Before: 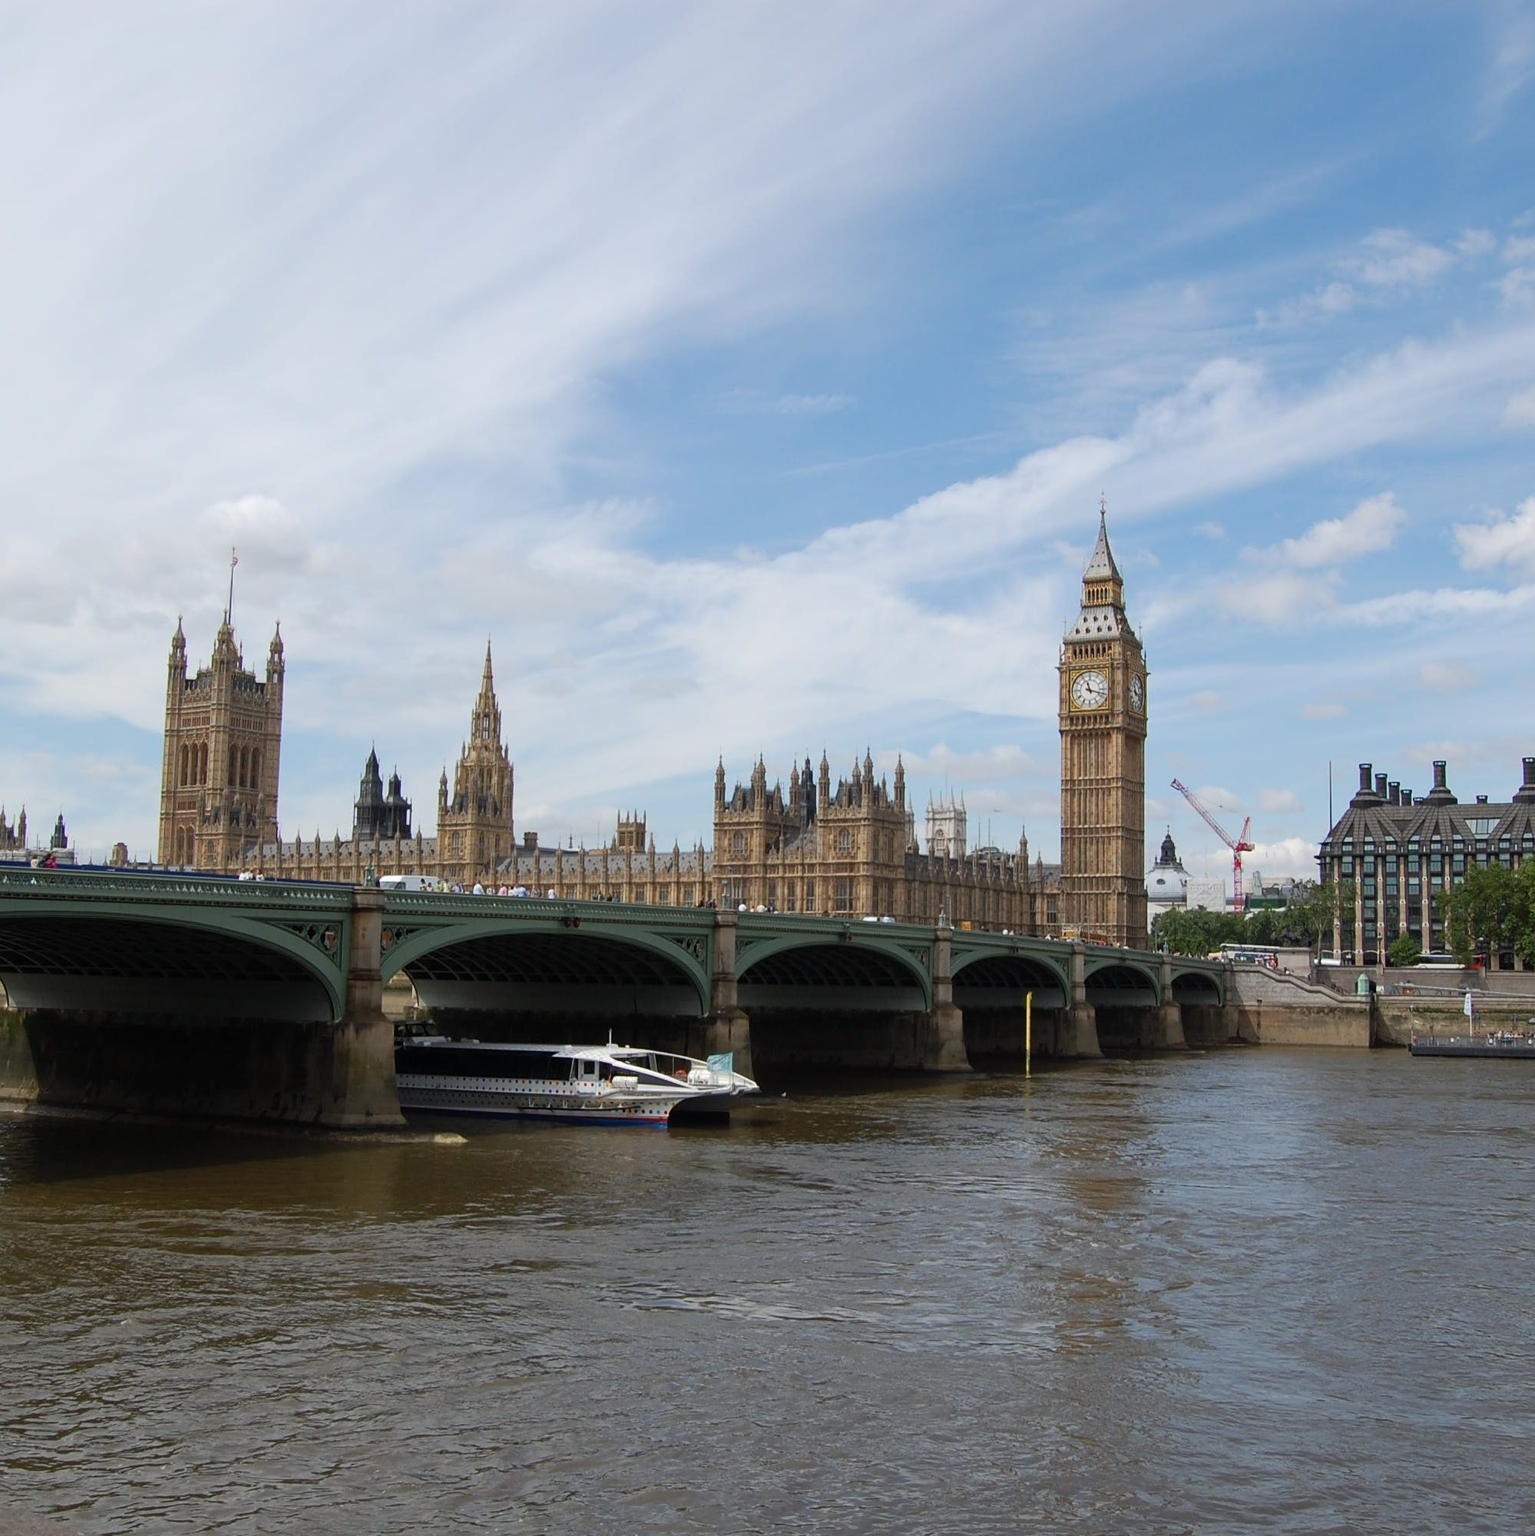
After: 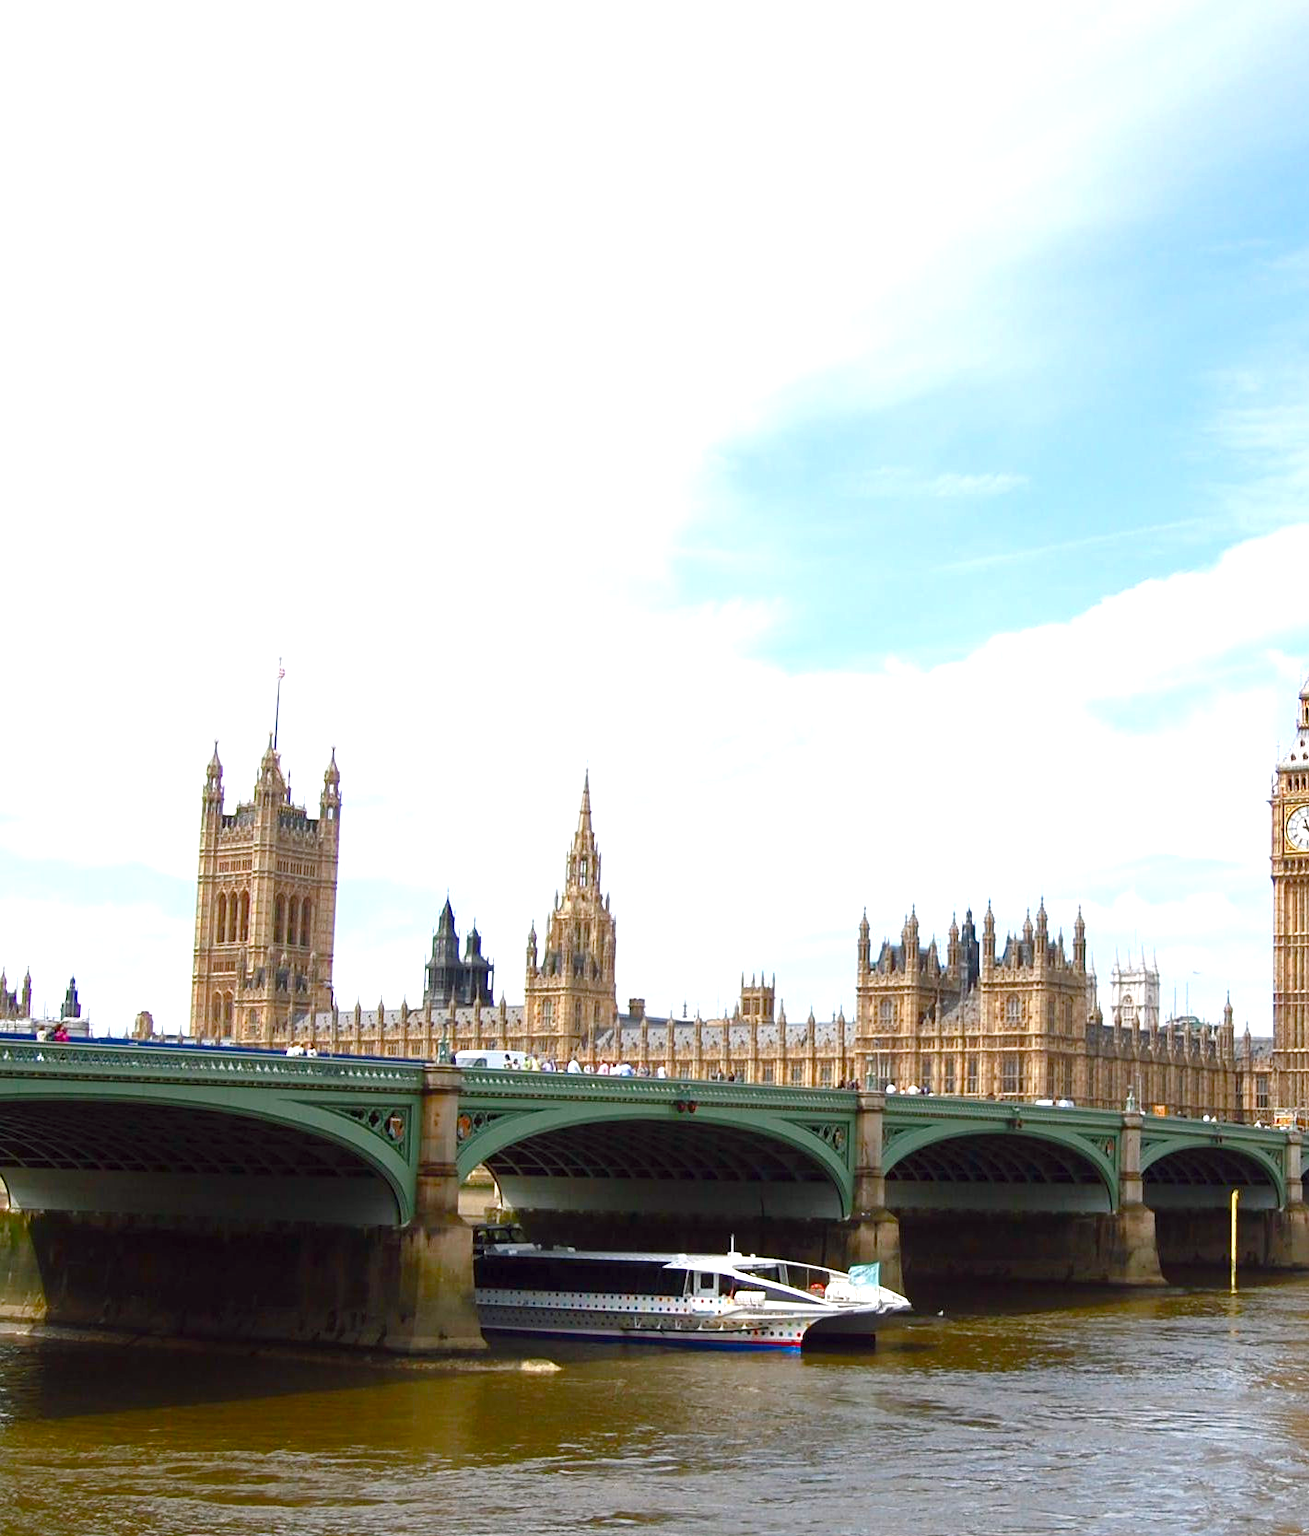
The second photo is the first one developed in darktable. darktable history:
crop: right 28.885%, bottom 16.626%
exposure: black level correction 0, exposure 1.1 EV, compensate highlight preservation false
color balance rgb: shadows lift › chroma 1%, shadows lift › hue 113°, highlights gain › chroma 0.2%, highlights gain › hue 333°, perceptual saturation grading › global saturation 20%, perceptual saturation grading › highlights -50%, perceptual saturation grading › shadows 25%, contrast -10%
color balance: lift [1, 1.001, 0.999, 1.001], gamma [1, 1.004, 1.007, 0.993], gain [1, 0.991, 0.987, 1.013], contrast 10%, output saturation 120%
